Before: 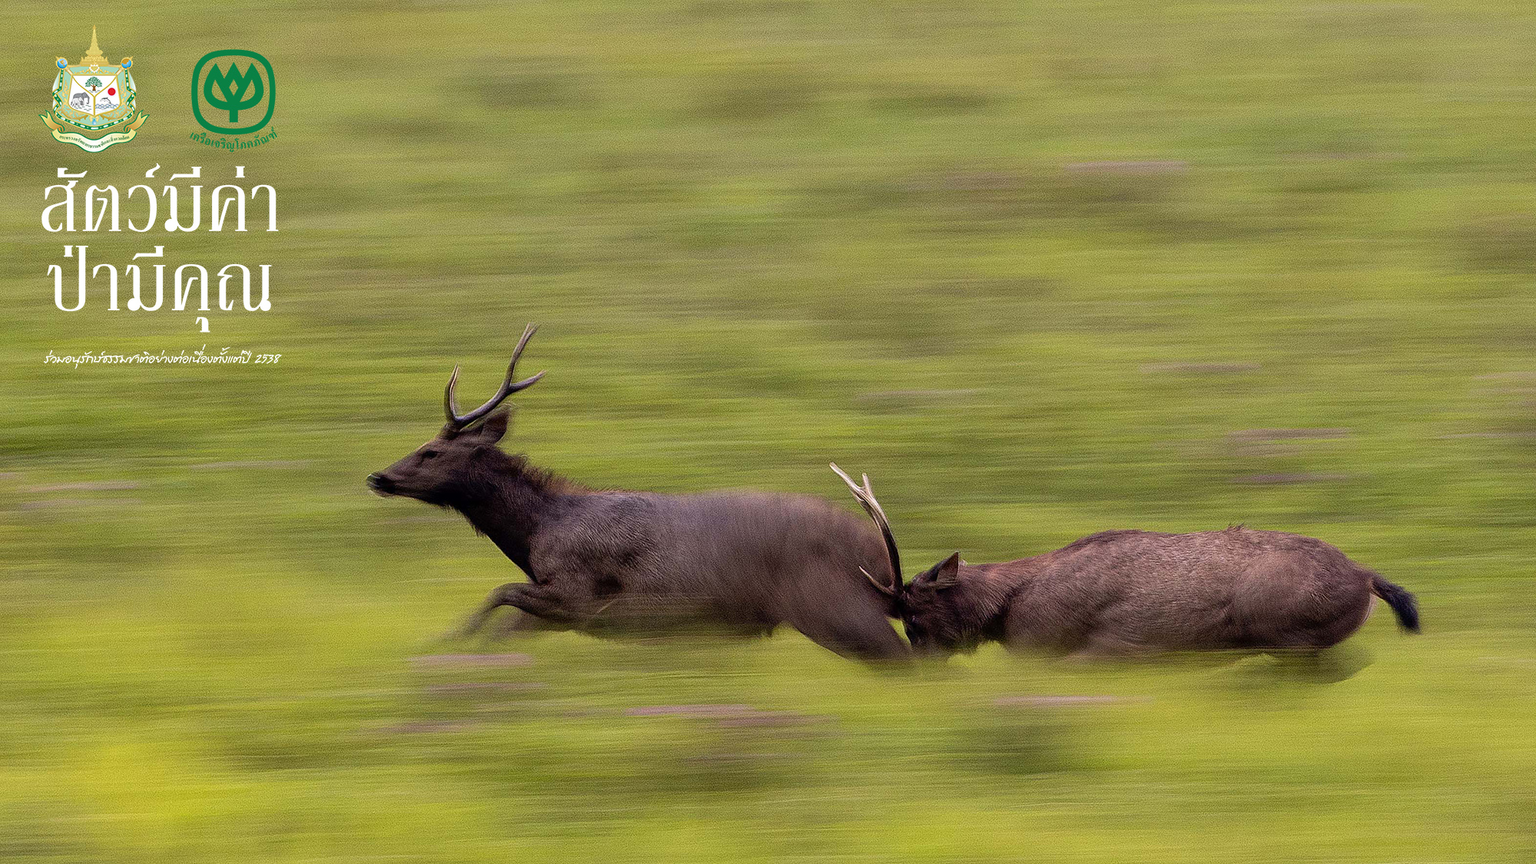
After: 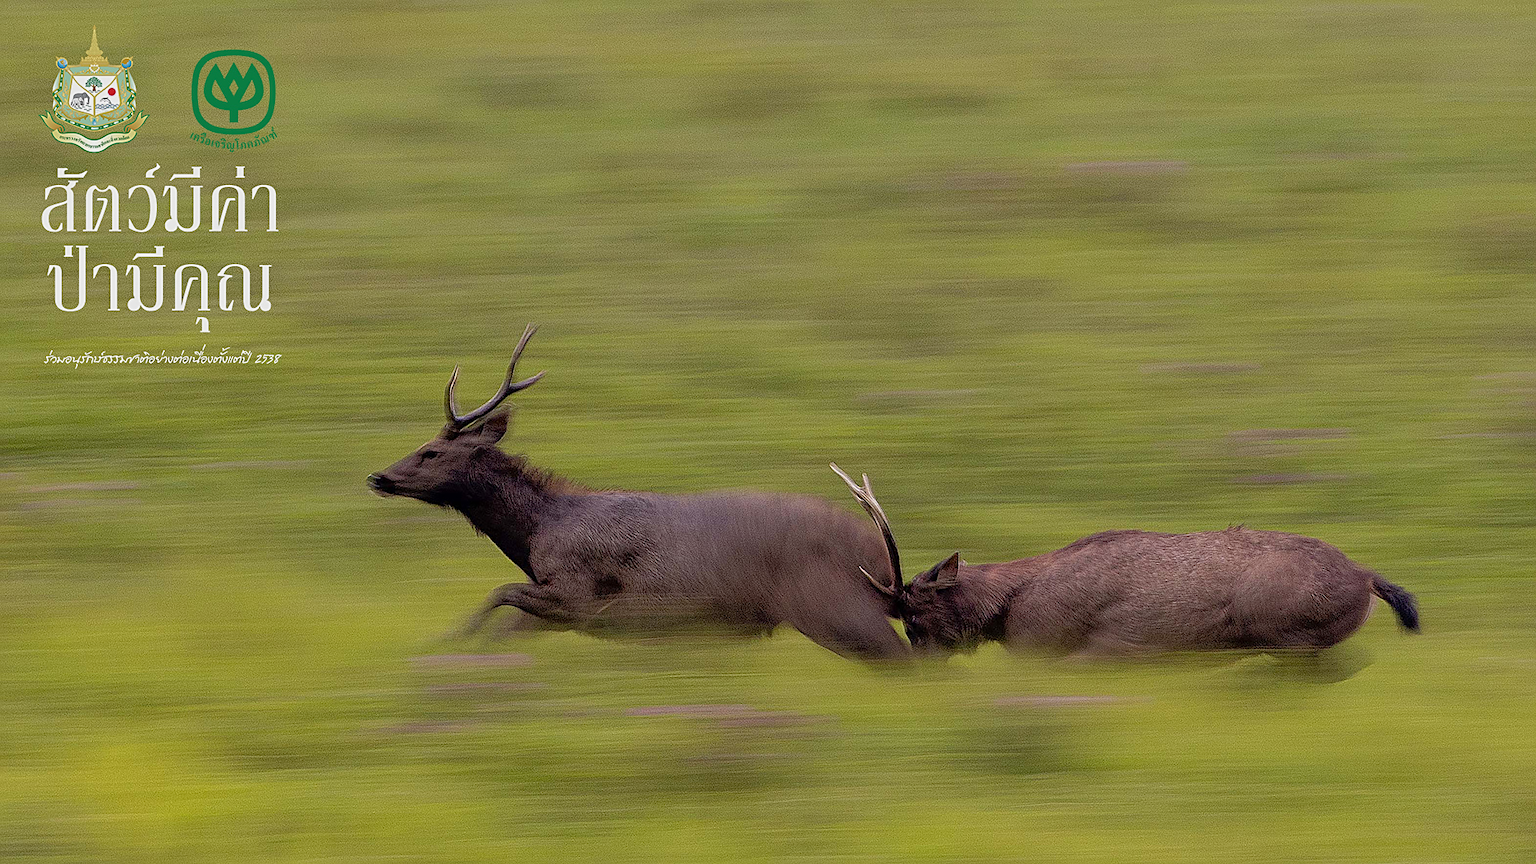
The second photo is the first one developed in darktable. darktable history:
tone equalizer: -8 EV 0.238 EV, -7 EV 0.413 EV, -6 EV 0.451 EV, -5 EV 0.226 EV, -3 EV -0.278 EV, -2 EV -0.429 EV, -1 EV -0.393 EV, +0 EV -0.26 EV, edges refinement/feathering 500, mask exposure compensation -1.57 EV, preserve details no
sharpen: amount 0.463
